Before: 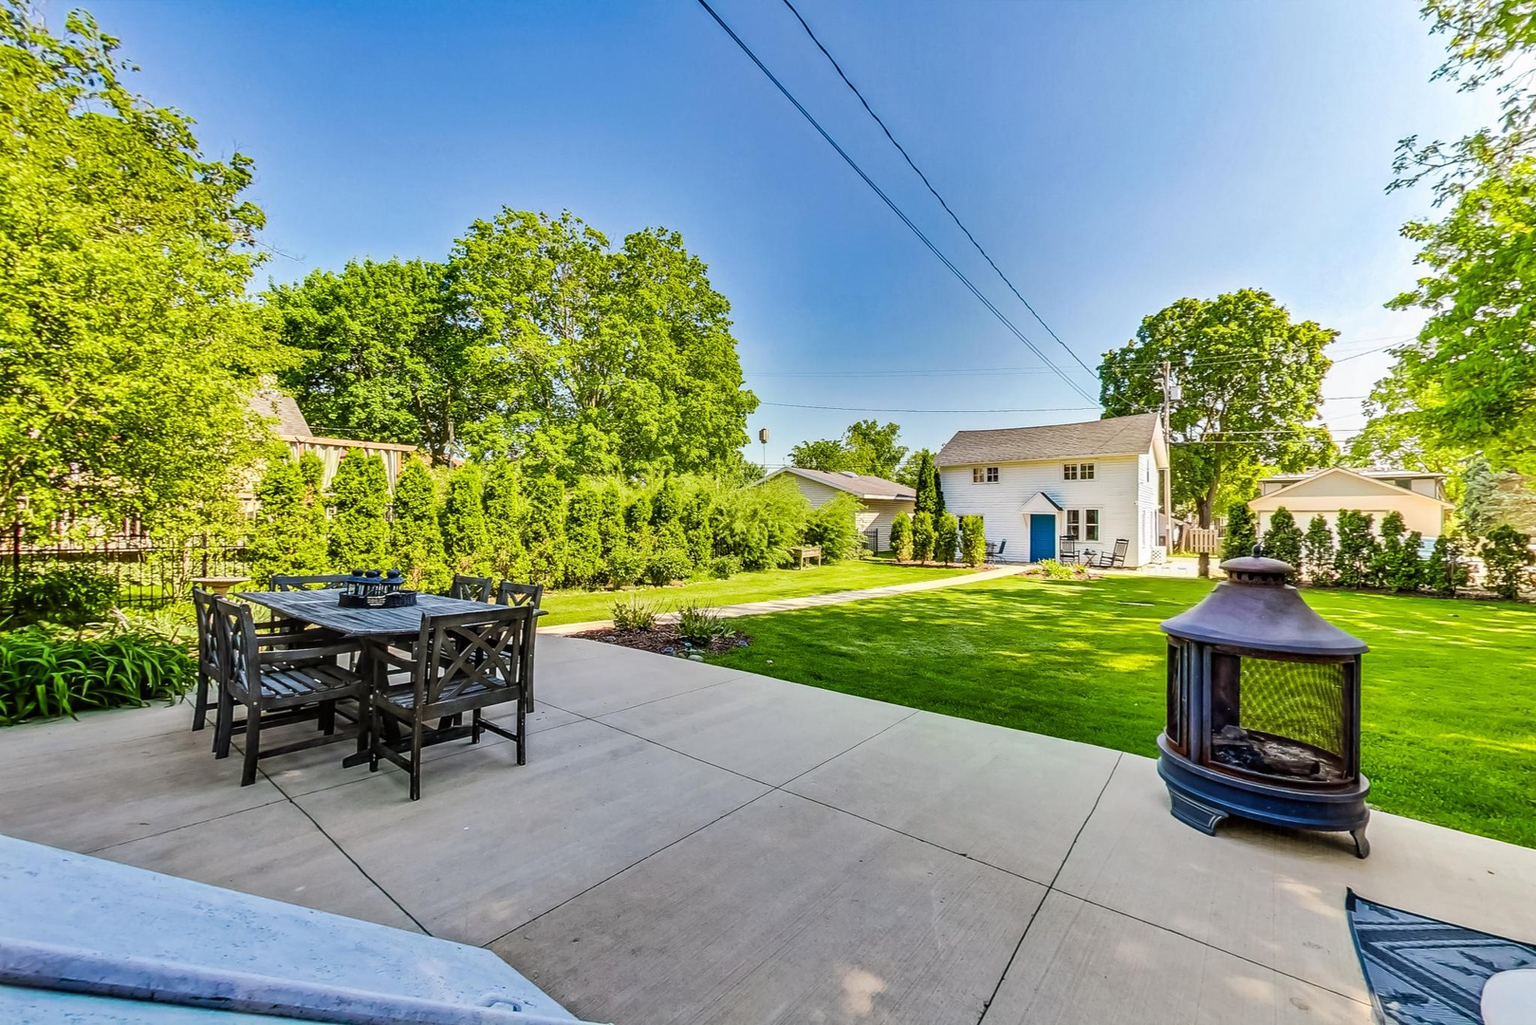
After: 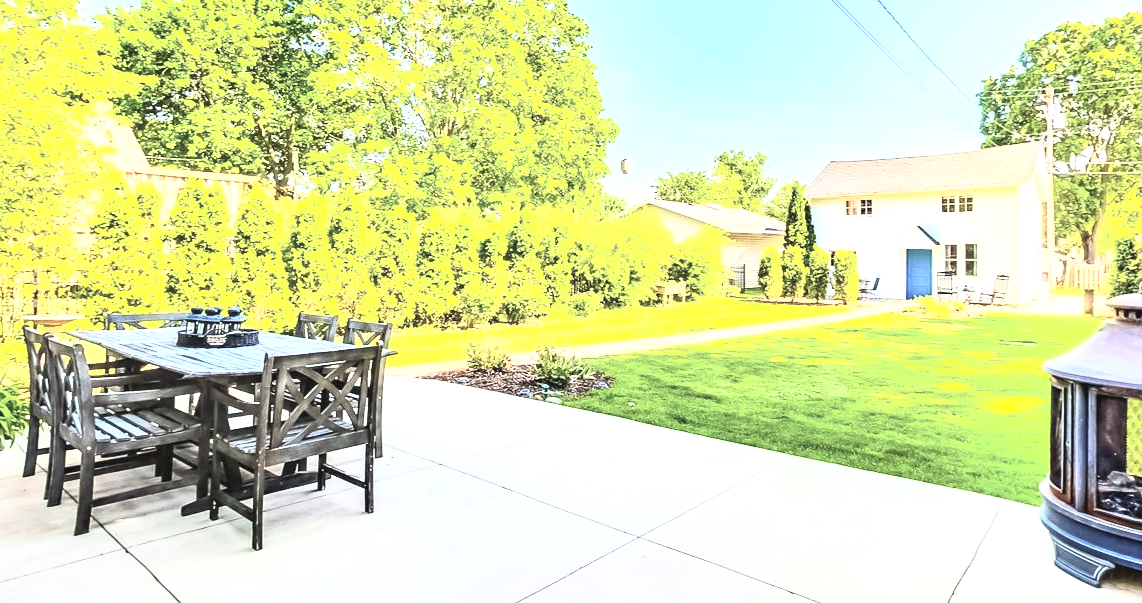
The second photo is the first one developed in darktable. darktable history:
exposure: black level correction 0, exposure 1.442 EV, compensate highlight preservation false
crop: left 11.147%, top 27.198%, right 18.272%, bottom 16.96%
contrast brightness saturation: contrast 0.428, brightness 0.562, saturation -0.204
